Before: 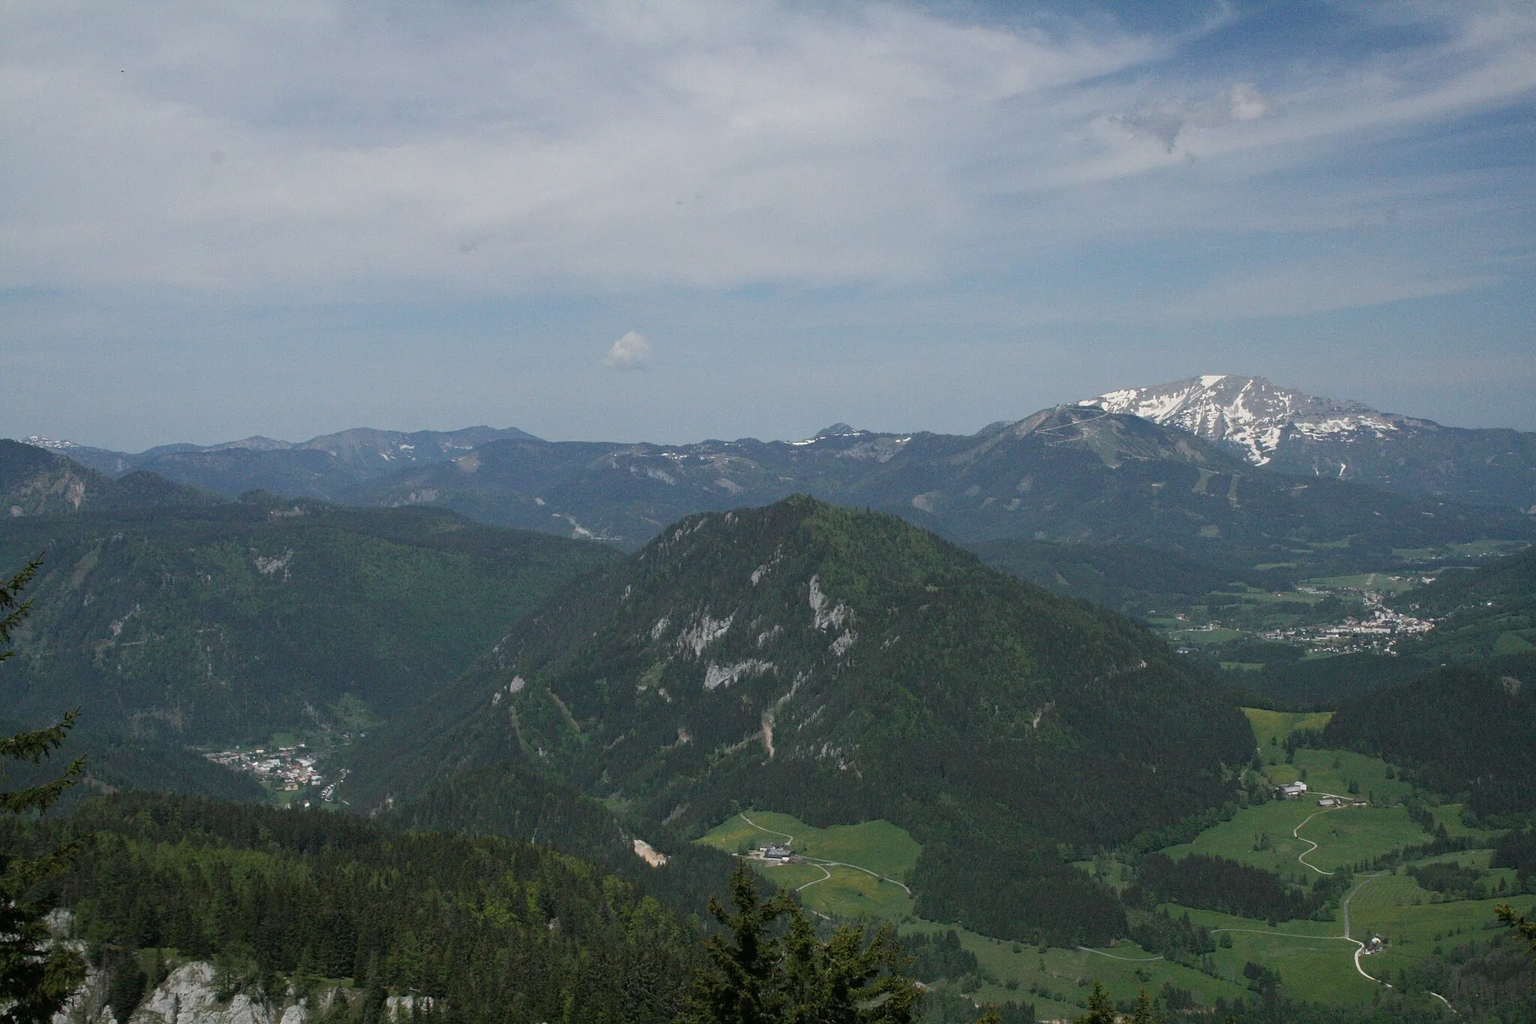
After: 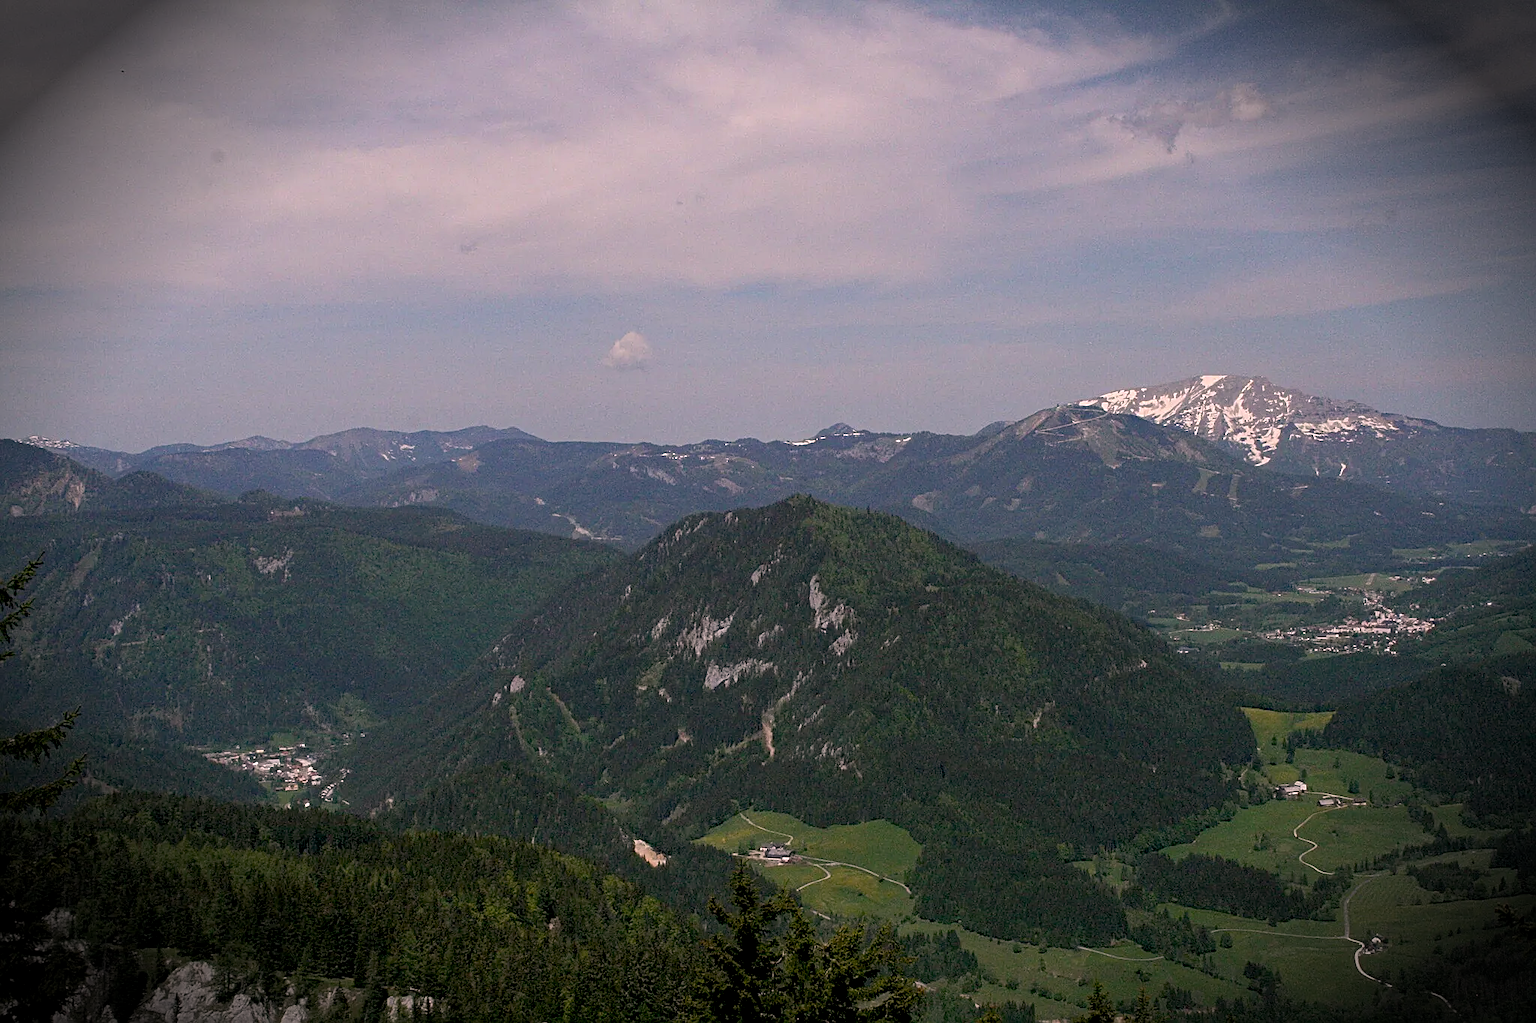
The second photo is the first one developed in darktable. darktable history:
sharpen: on, module defaults
color correction: highlights a* 14.5, highlights b* 4.89
vignetting: fall-off start 90.4%, fall-off radius 39.29%, brightness -0.885, width/height ratio 1.215, shape 1.3
haze removal: adaptive false
exposure: black level correction 0.01, exposure 0.016 EV, compensate highlight preservation false
